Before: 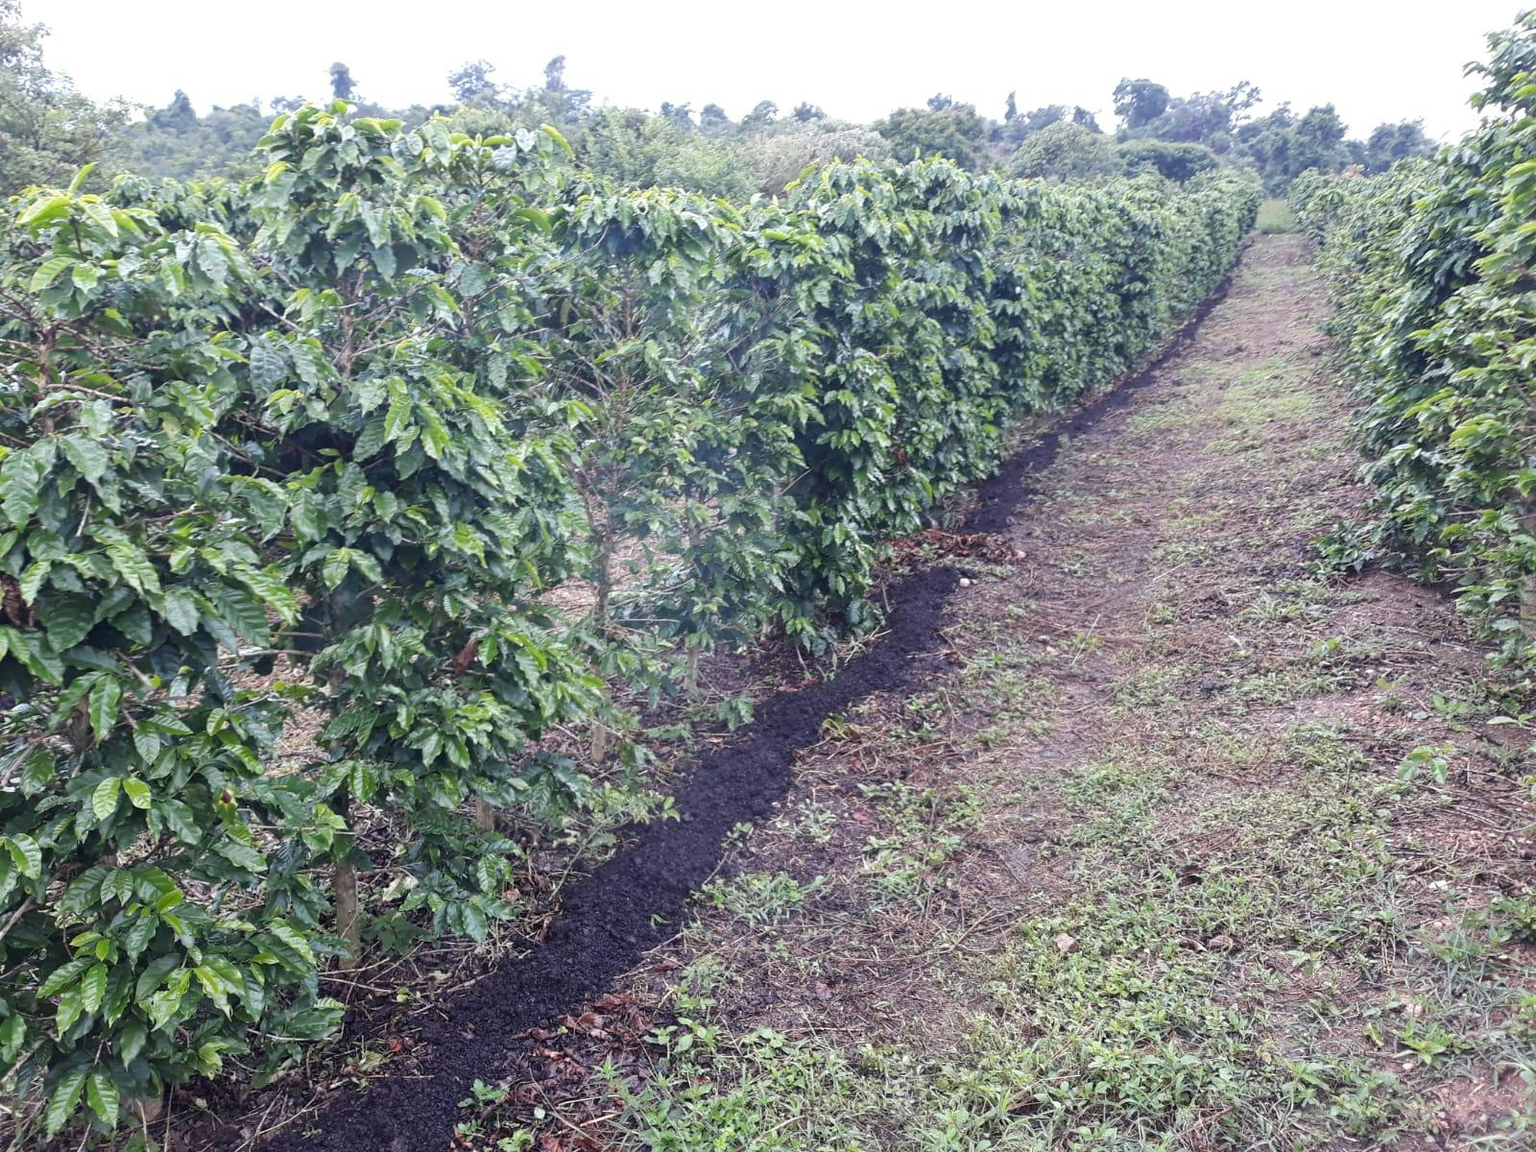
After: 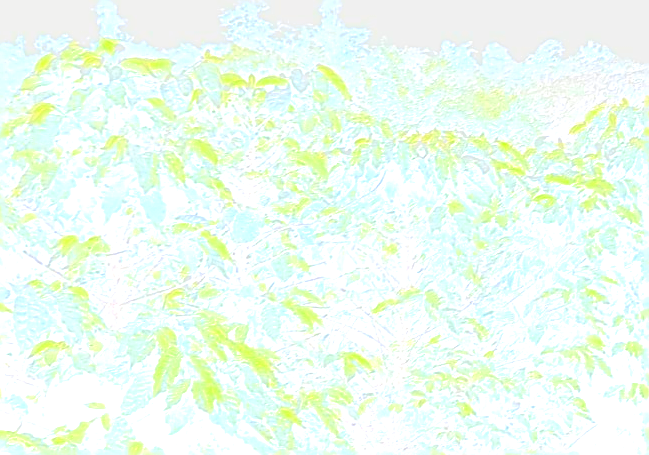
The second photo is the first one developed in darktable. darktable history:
tone curve: curves: ch0 [(0, 0.006) (0.046, 0.011) (0.13, 0.062) (0.338, 0.327) (0.494, 0.55) (0.728, 0.835) (1, 1)]; ch1 [(0, 0) (0.346, 0.324) (0.45, 0.431) (0.5, 0.5) (0.522, 0.517) (0.55, 0.57) (1, 1)]; ch2 [(0, 0) (0.453, 0.418) (0.5, 0.5) (0.526, 0.524) (0.554, 0.598) (0.622, 0.679) (0.707, 0.761) (1, 1)], color space Lab, independent channels, preserve colors none
crop: left 15.452%, top 5.459%, right 43.956%, bottom 56.62%
tone equalizer: on, module defaults
bloom: size 70%, threshold 25%, strength 70%
exposure: black level correction 0, exposure 1 EV, compensate exposure bias true, compensate highlight preservation false
sharpen: amount 2
